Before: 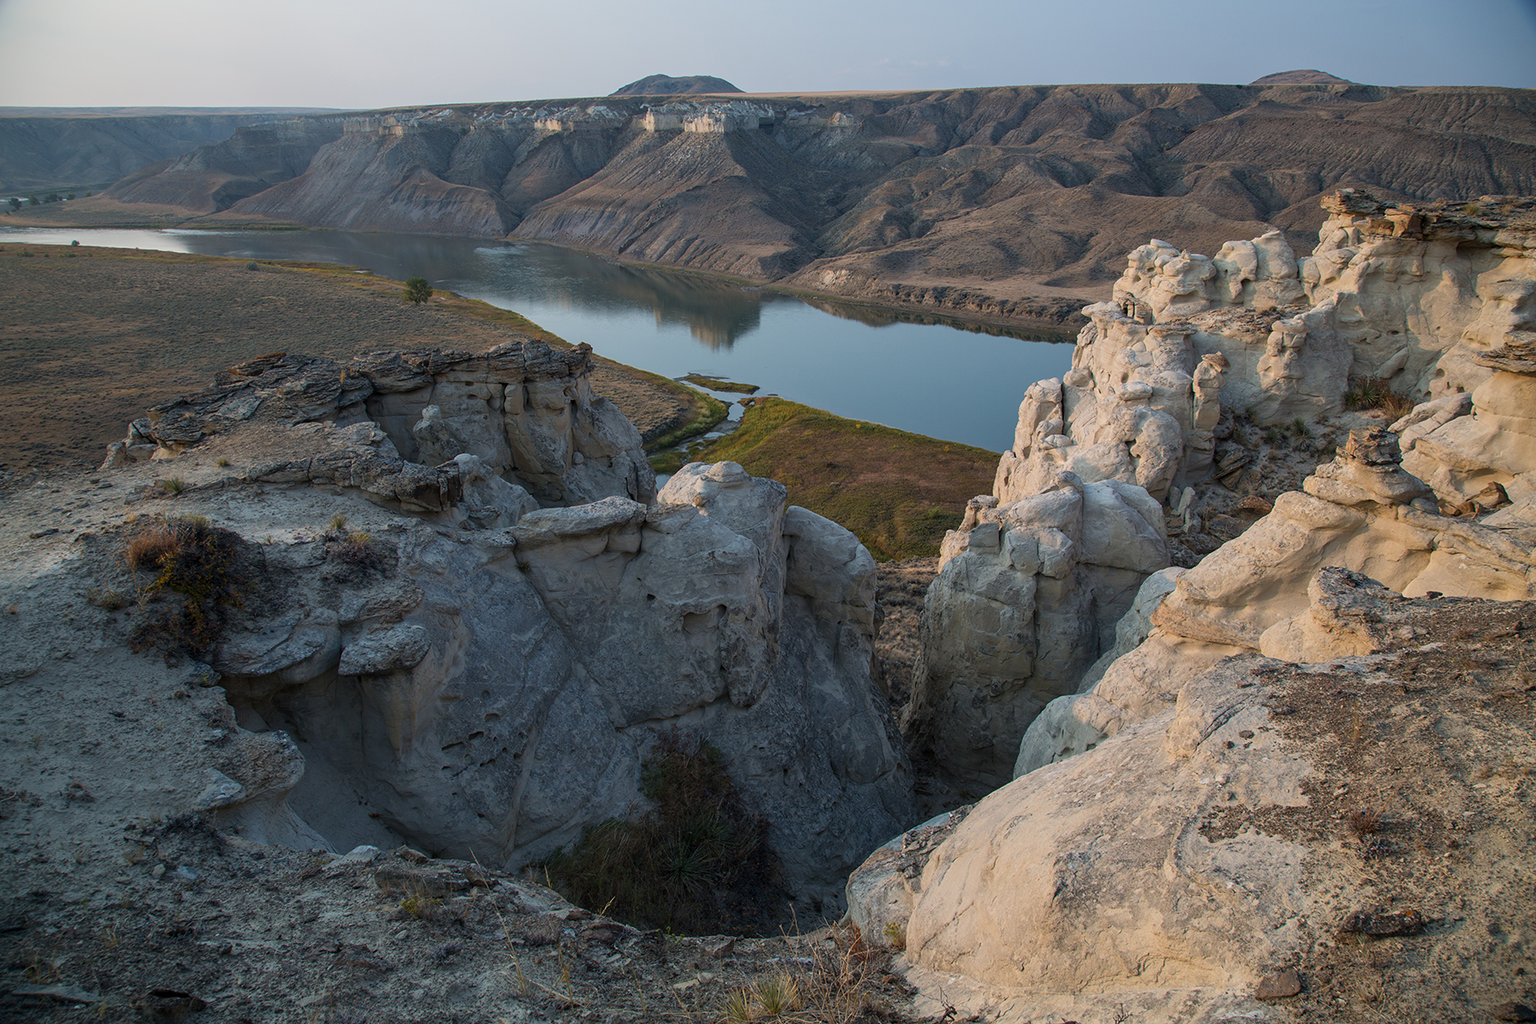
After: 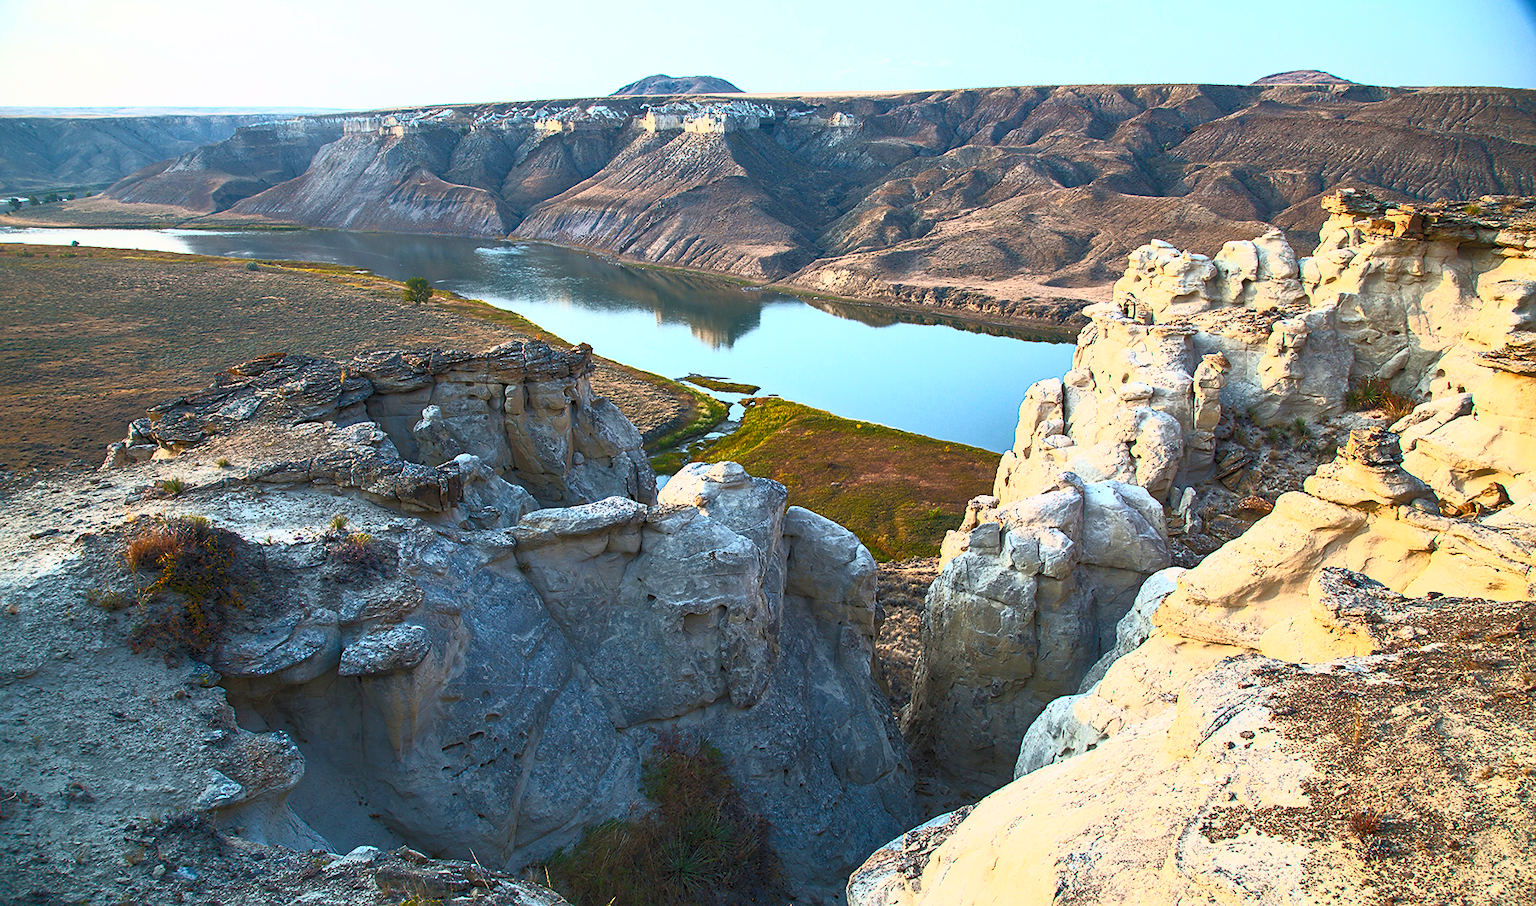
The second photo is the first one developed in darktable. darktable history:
contrast brightness saturation: contrast 1, brightness 1, saturation 1
crop and rotate: top 0%, bottom 11.49%
sharpen: radius 1.864, amount 0.398, threshold 1.271
